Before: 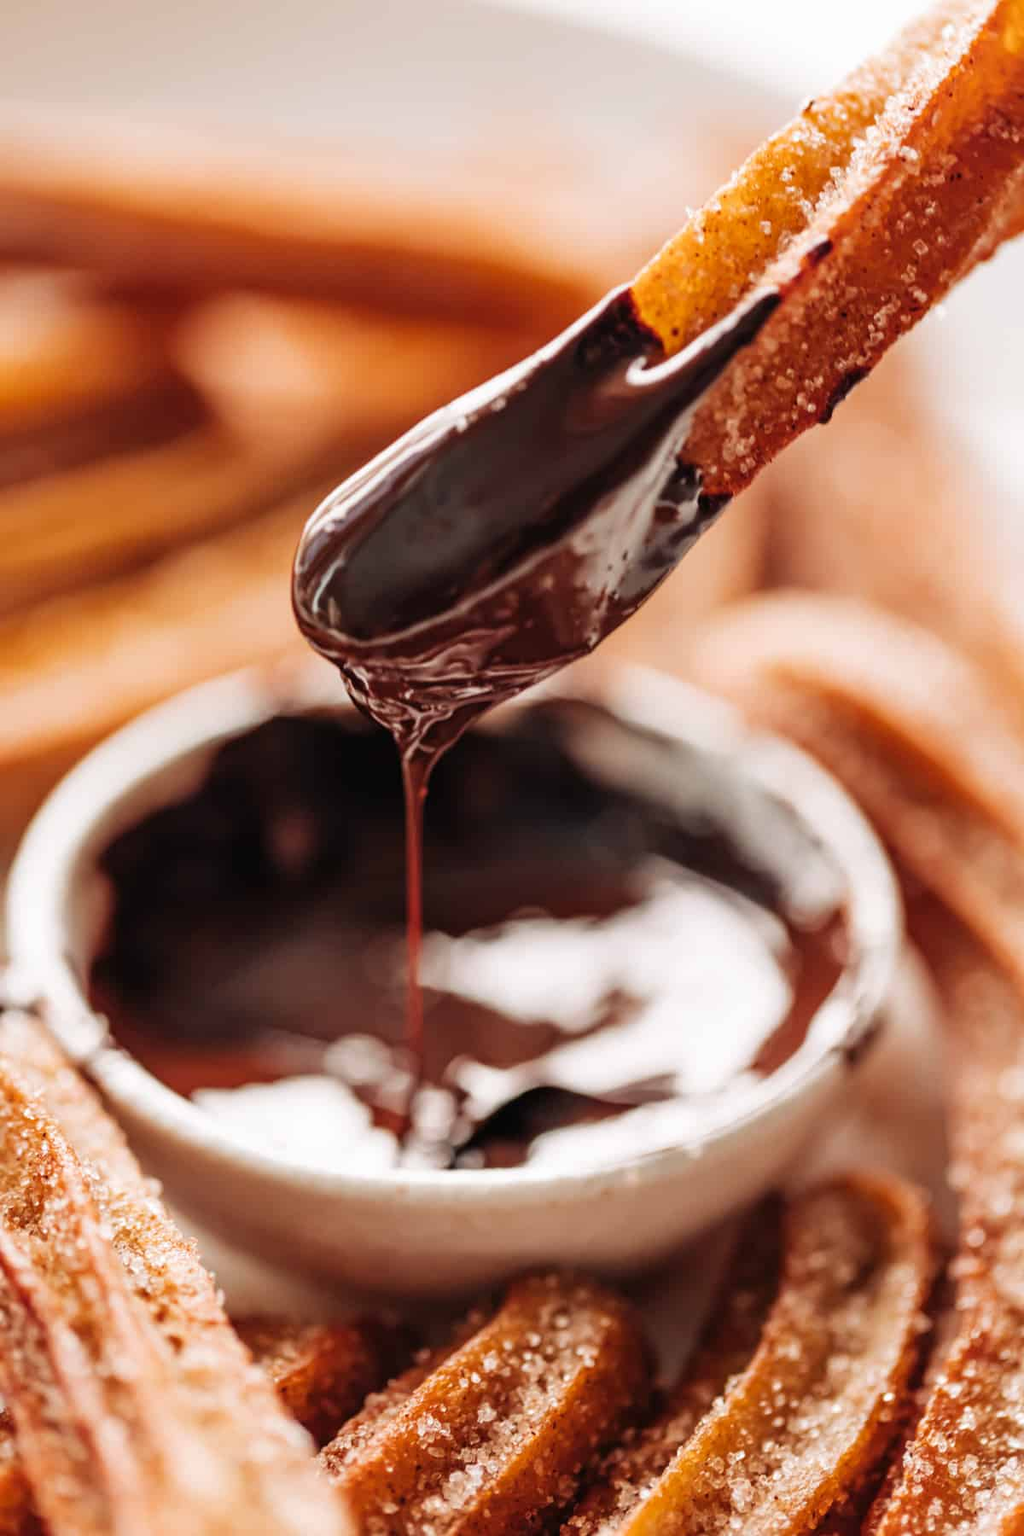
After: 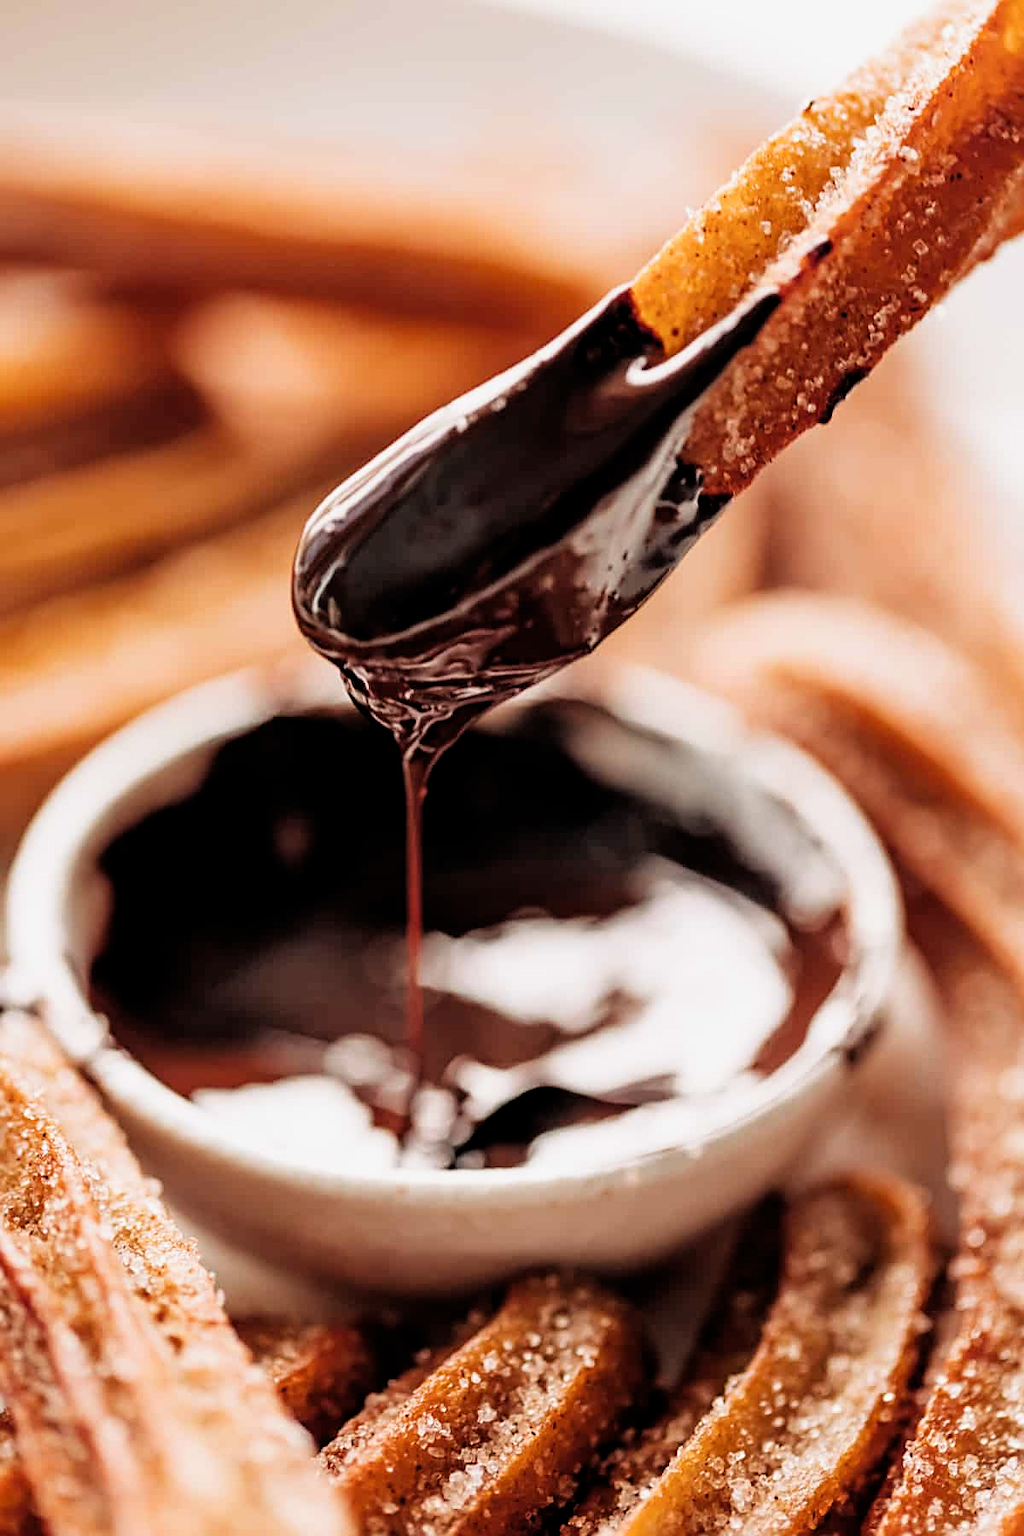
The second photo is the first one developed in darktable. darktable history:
sharpen: on, module defaults
filmic rgb: black relative exposure -4.91 EV, white relative exposure 2.84 EV, hardness 3.7
